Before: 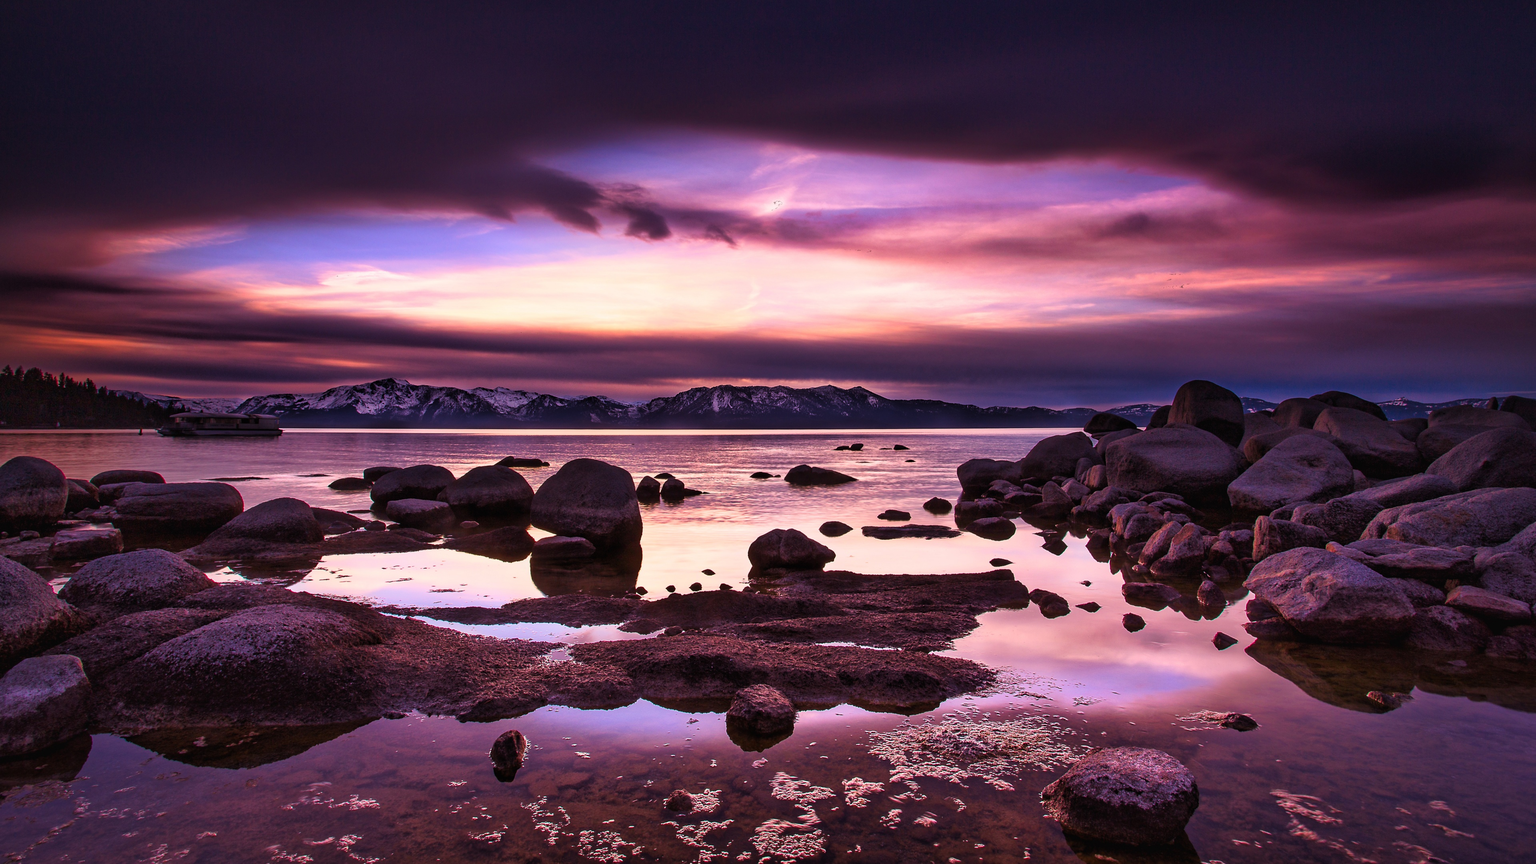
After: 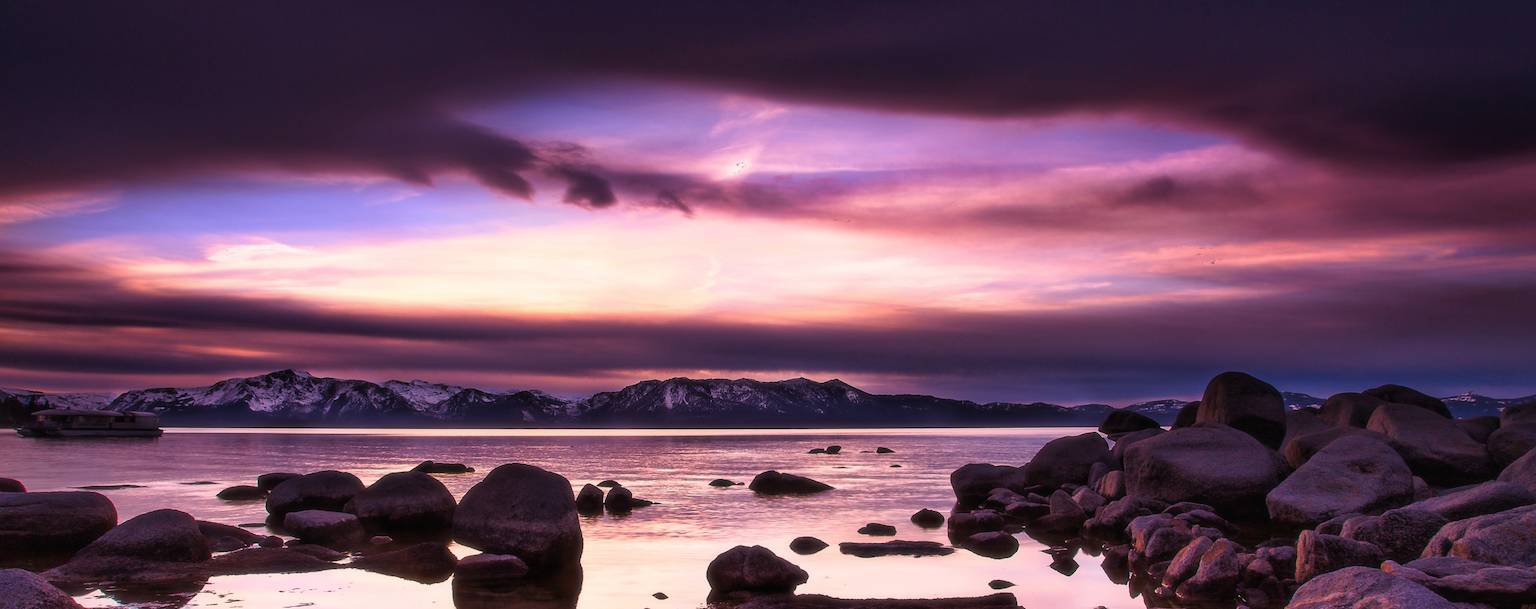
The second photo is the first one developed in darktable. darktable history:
color balance: on, module defaults
soften: size 10%, saturation 50%, brightness 0.2 EV, mix 10%
crop and rotate: left 9.345%, top 7.22%, right 4.982%, bottom 32.331%
